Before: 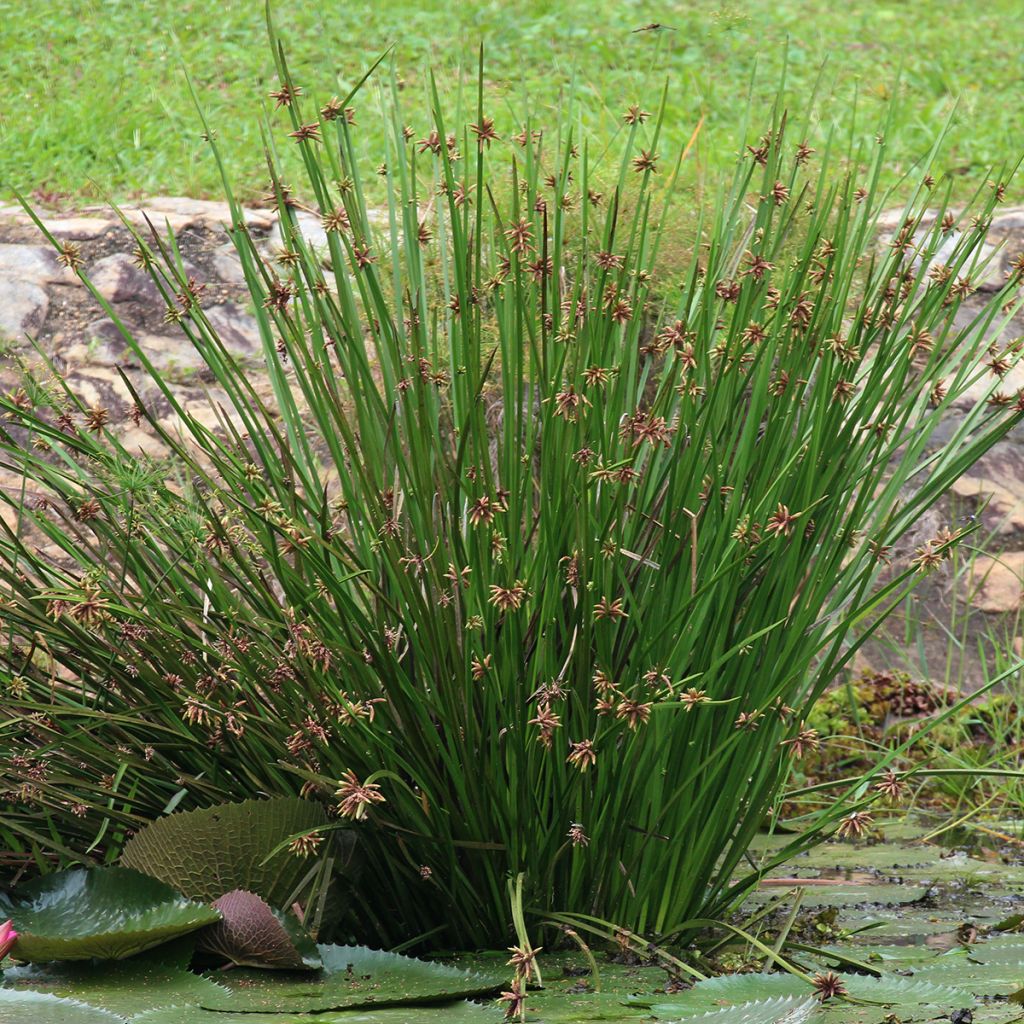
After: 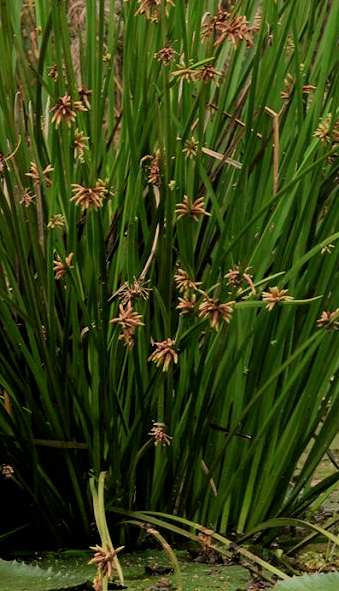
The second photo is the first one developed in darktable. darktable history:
crop: left 40.878%, top 39.176%, right 25.993%, bottom 3.081%
exposure: black level correction 0.005, exposure 0.001 EV, compensate highlight preservation false
white balance: red 1.123, blue 0.83
filmic rgb: black relative exposure -7.65 EV, white relative exposure 4.56 EV, hardness 3.61
